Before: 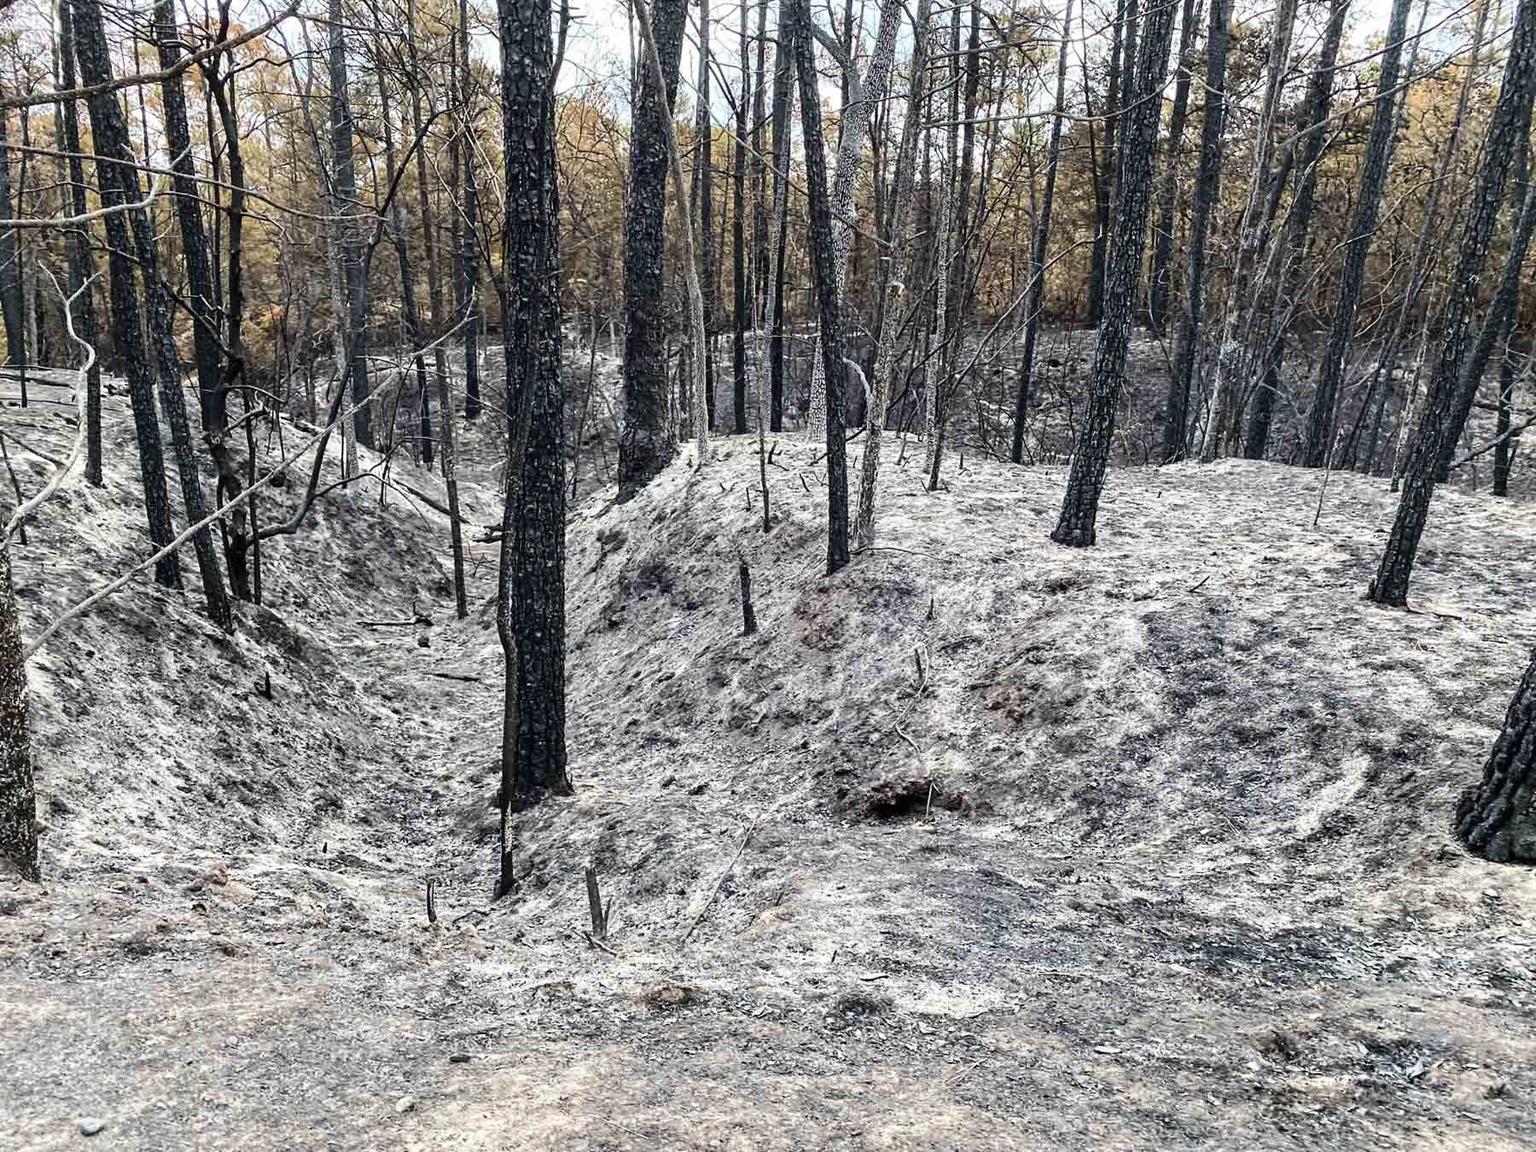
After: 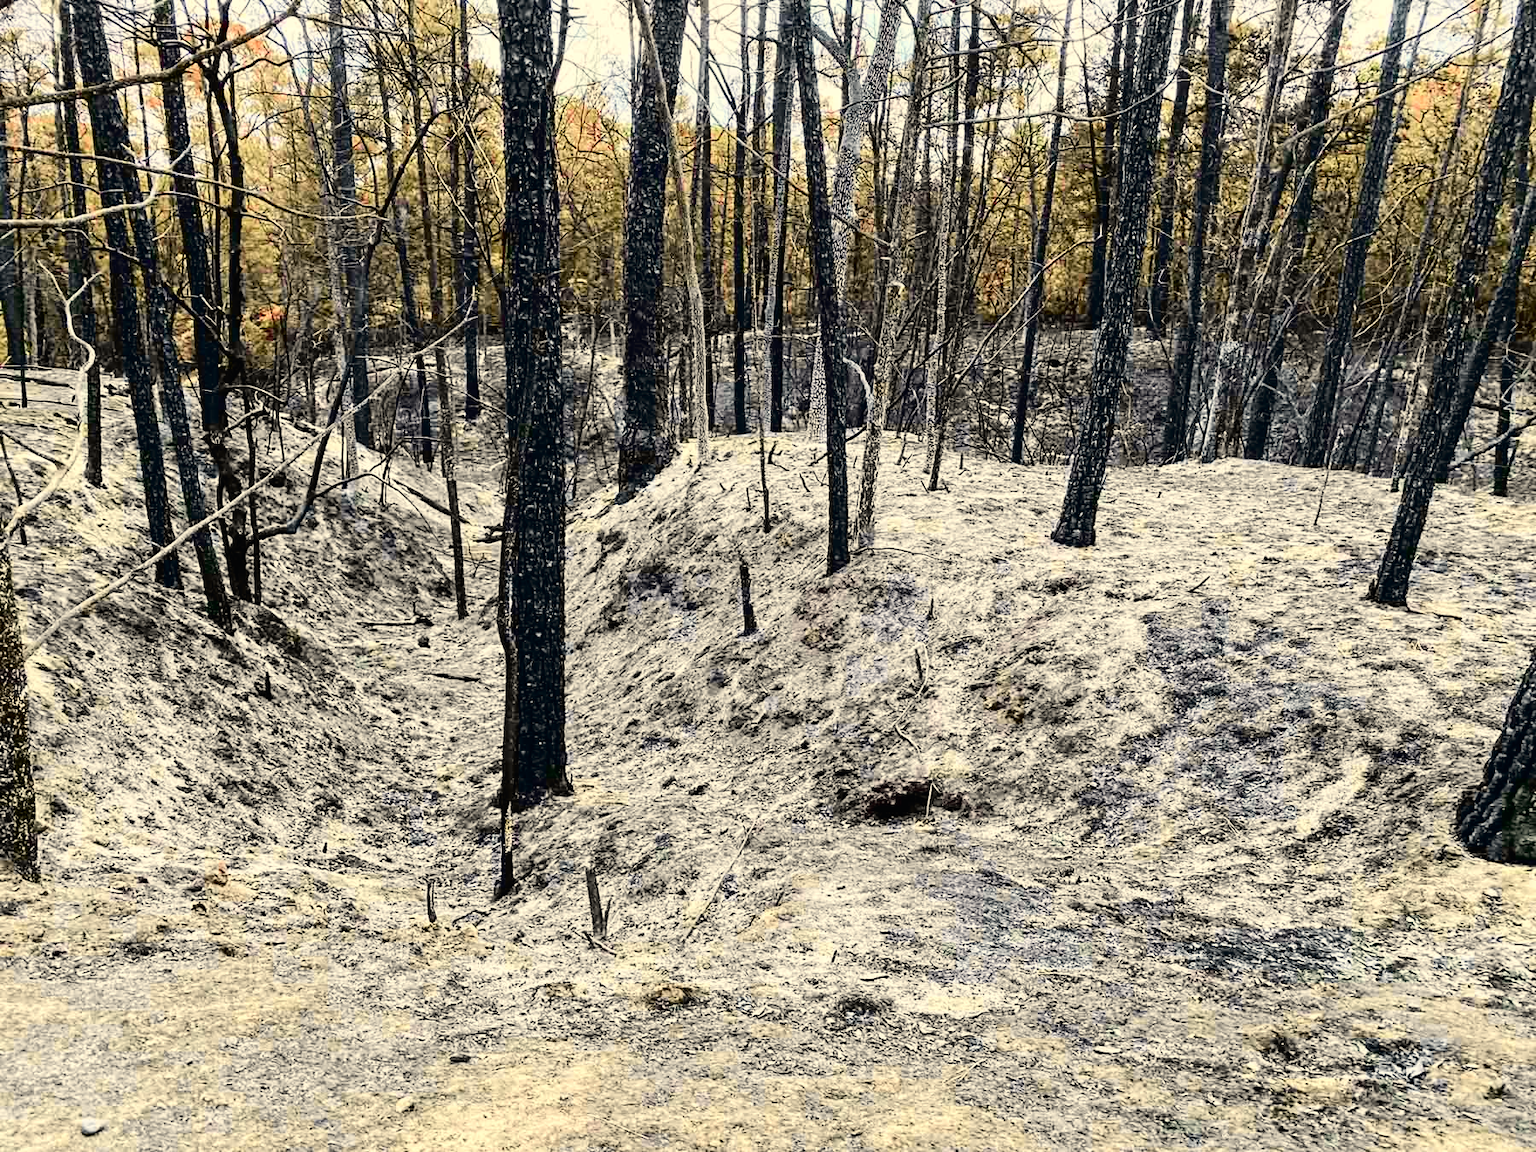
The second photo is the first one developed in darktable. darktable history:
exposure: black level correction 0.001, compensate highlight preservation false
tone curve: curves: ch0 [(0, 0.01) (0.133, 0.057) (0.338, 0.327) (0.494, 0.55) (0.726, 0.807) (1, 1)]; ch1 [(0, 0) (0.346, 0.324) (0.45, 0.431) (0.5, 0.5) (0.522, 0.517) (0.543, 0.578) (1, 1)]; ch2 [(0, 0) (0.44, 0.424) (0.501, 0.499) (0.564, 0.611) (0.622, 0.667) (0.707, 0.746) (1, 1)], color space Lab, independent channels, preserve colors none
white balance: red 1.045, blue 0.932
